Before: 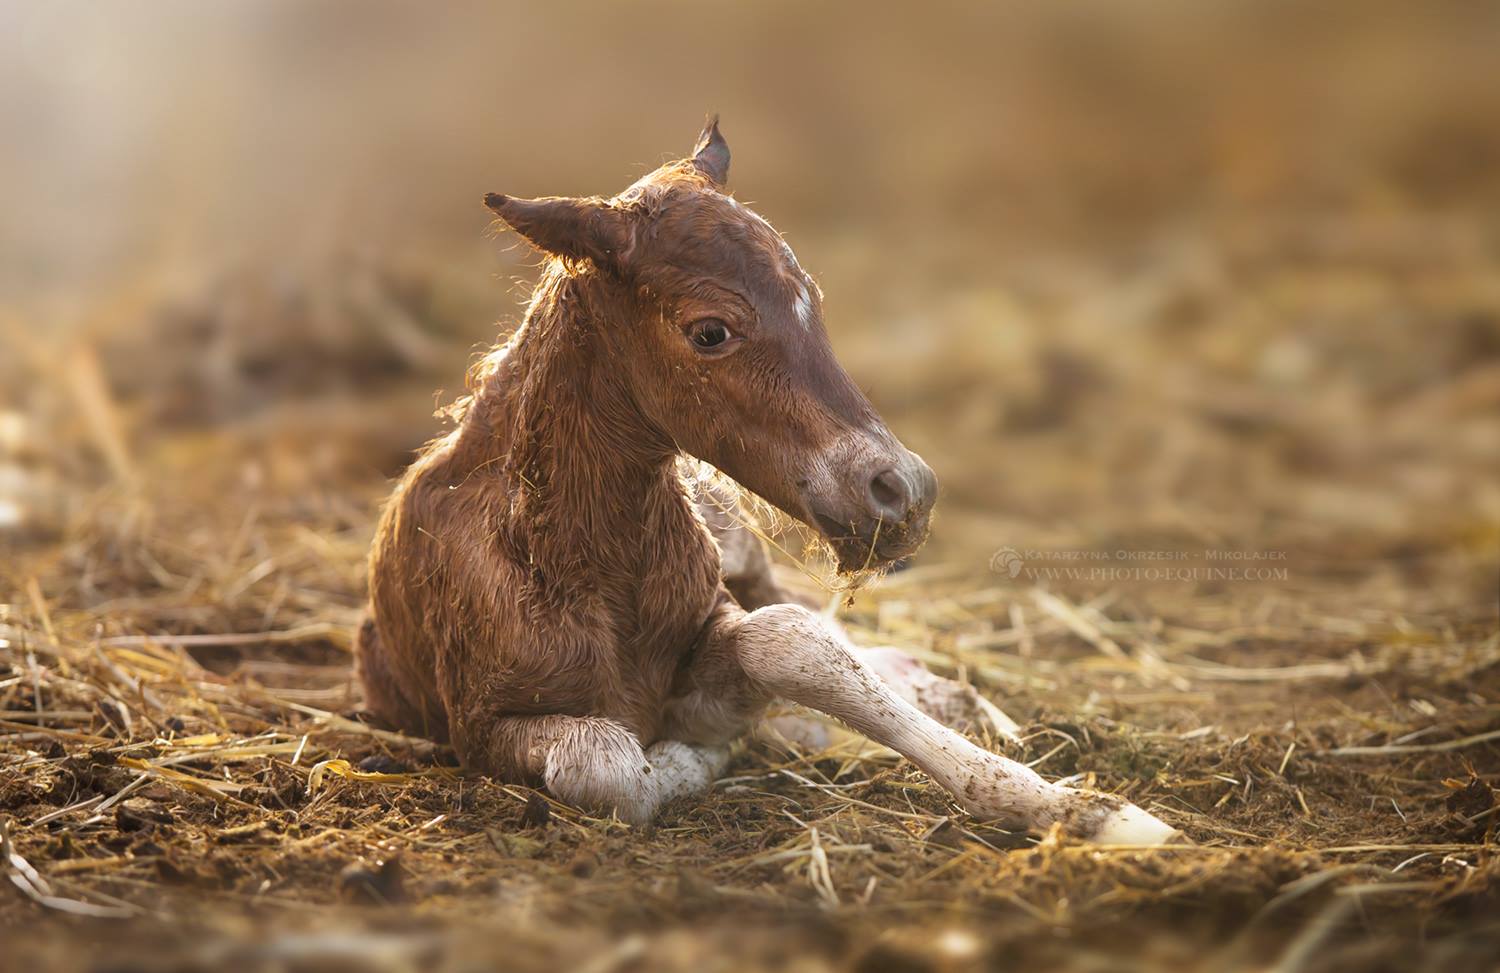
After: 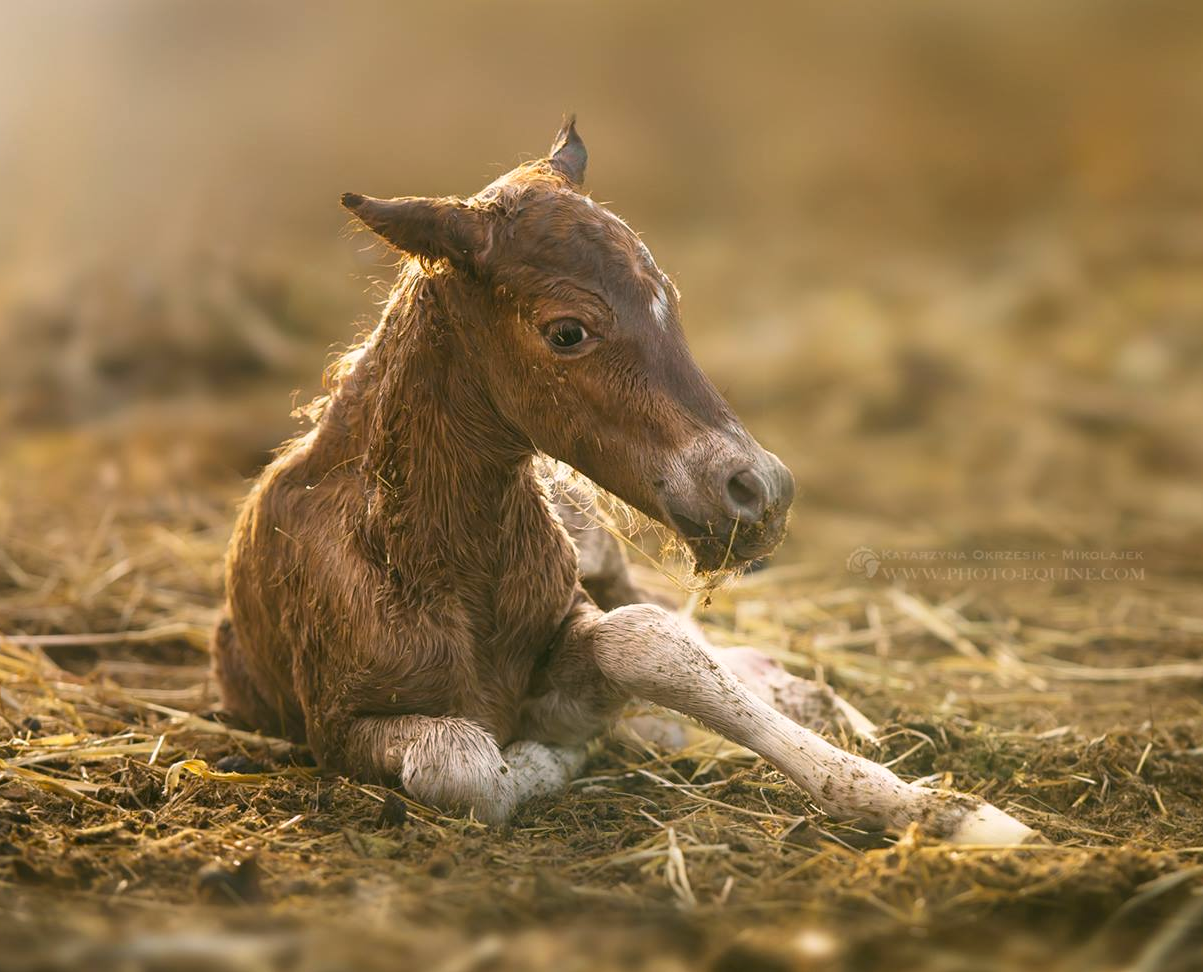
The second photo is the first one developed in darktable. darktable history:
crop and rotate: left 9.597%, right 10.195%
color correction: highlights a* 4.02, highlights b* 4.98, shadows a* -7.55, shadows b* 4.98
